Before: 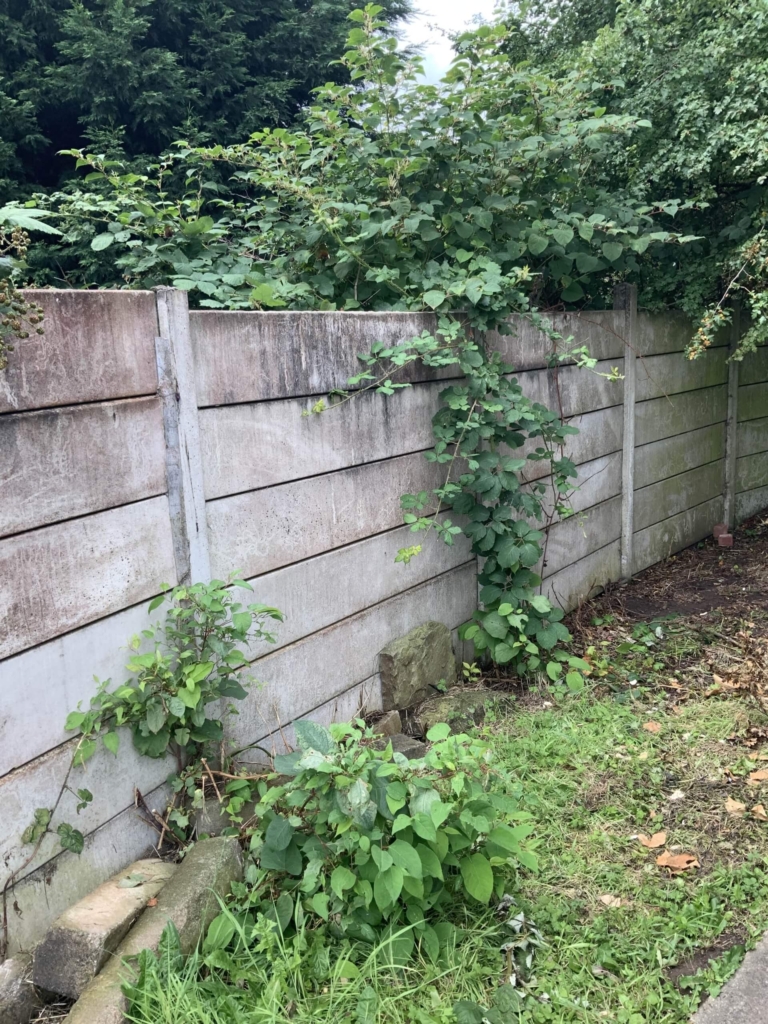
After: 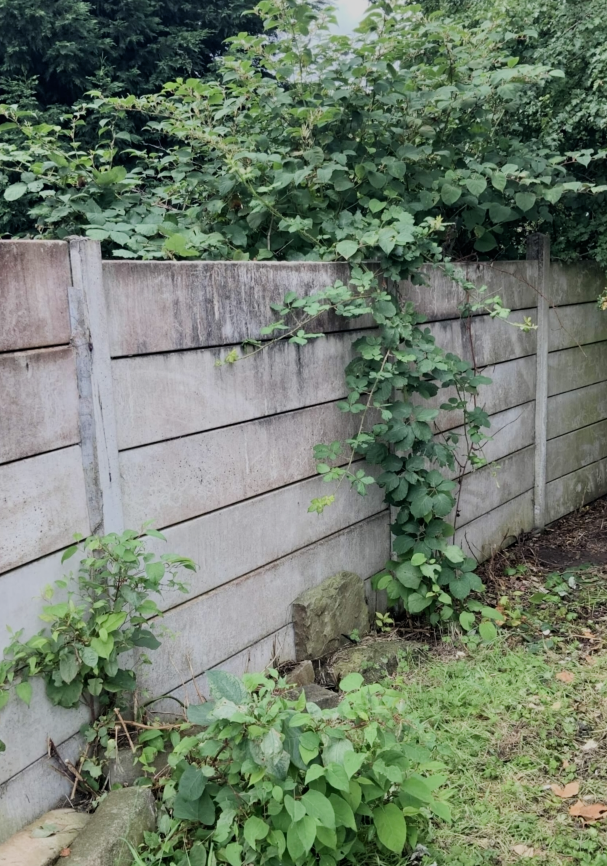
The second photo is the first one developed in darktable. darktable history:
filmic rgb: black relative exposure -8.34 EV, white relative exposure 4.68 EV, hardness 3.8
crop: left 11.4%, top 4.948%, right 9.558%, bottom 10.476%
